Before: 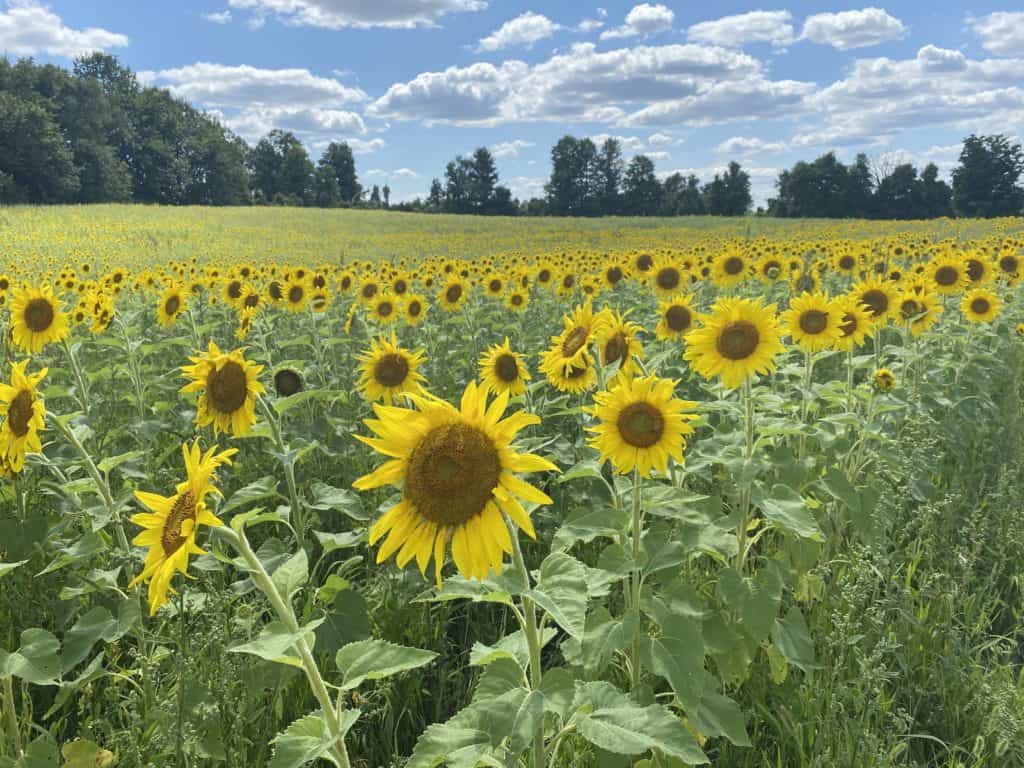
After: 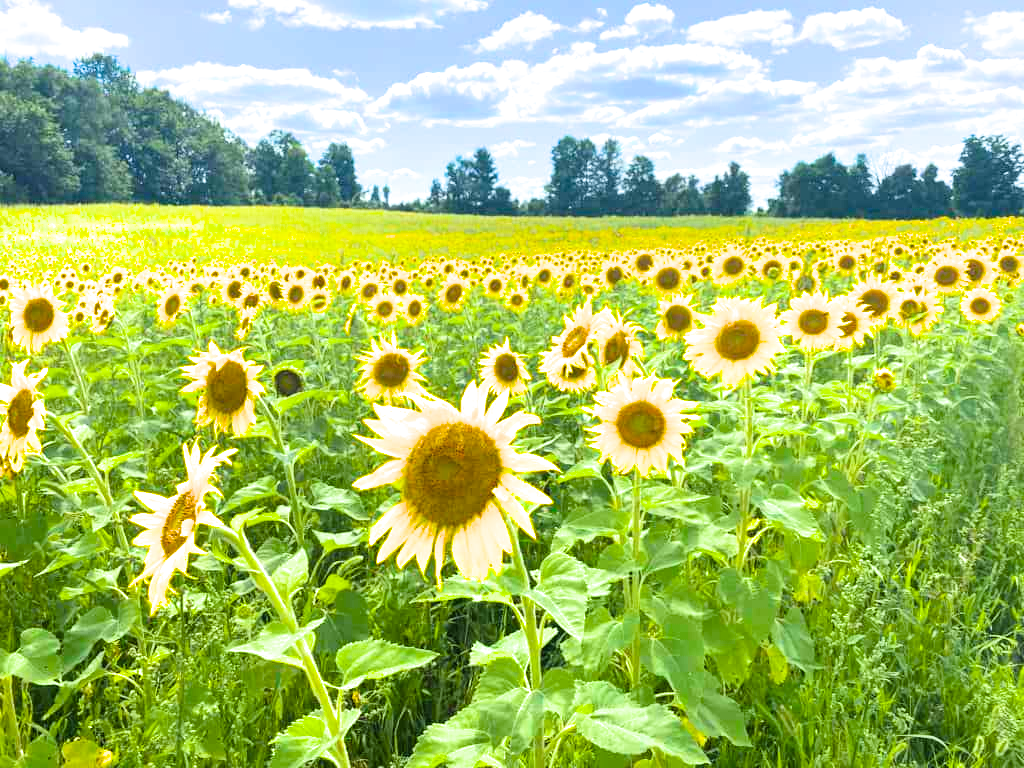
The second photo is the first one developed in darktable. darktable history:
exposure: black level correction 0, exposure 1.2 EV, compensate exposure bias true, compensate highlight preservation false
color balance rgb: linear chroma grading › global chroma 15%, perceptual saturation grading › global saturation 30%
filmic rgb: black relative exposure -8.07 EV, white relative exposure 3 EV, hardness 5.35, contrast 1.25
